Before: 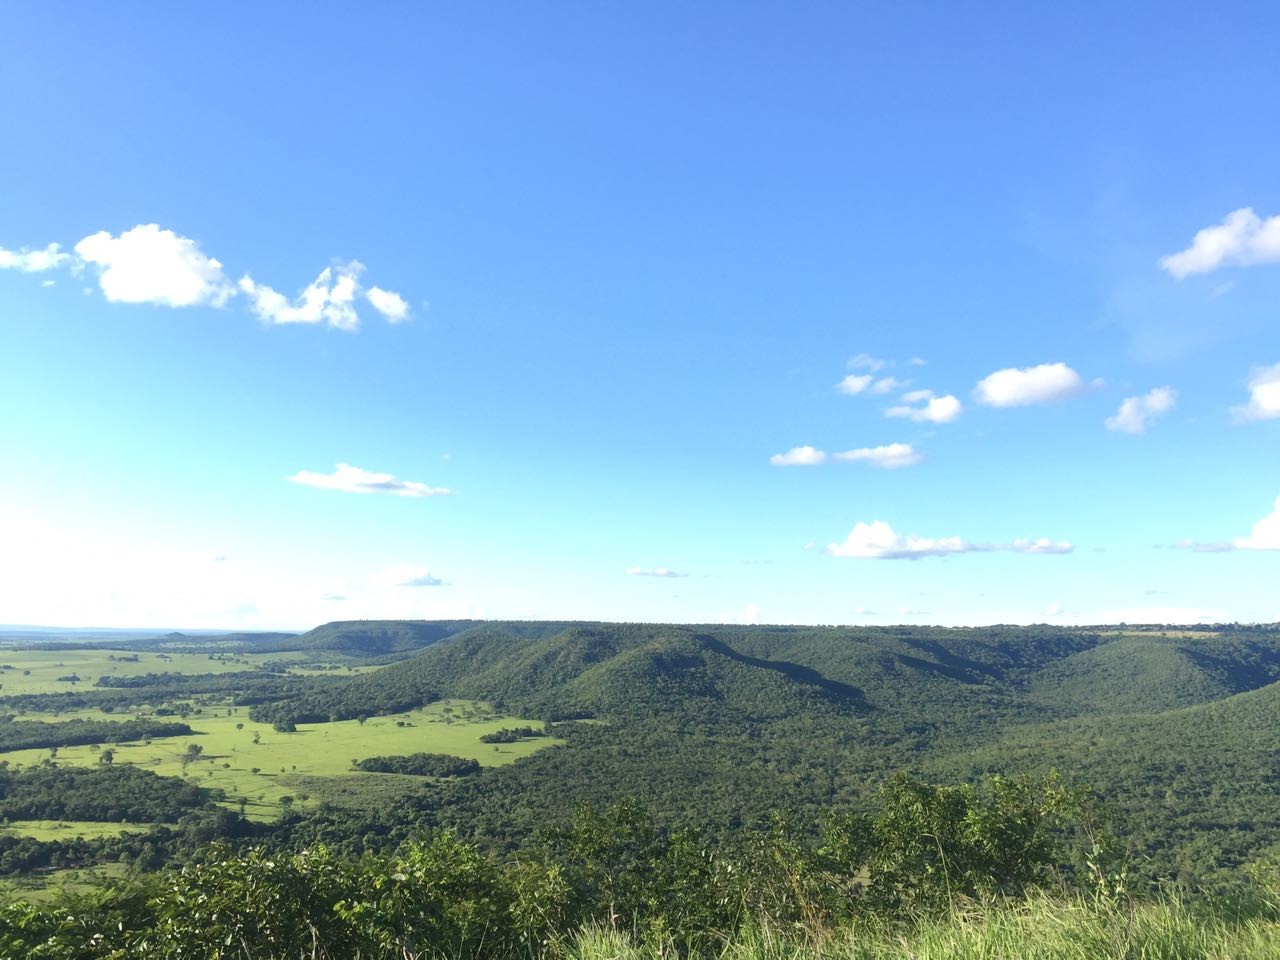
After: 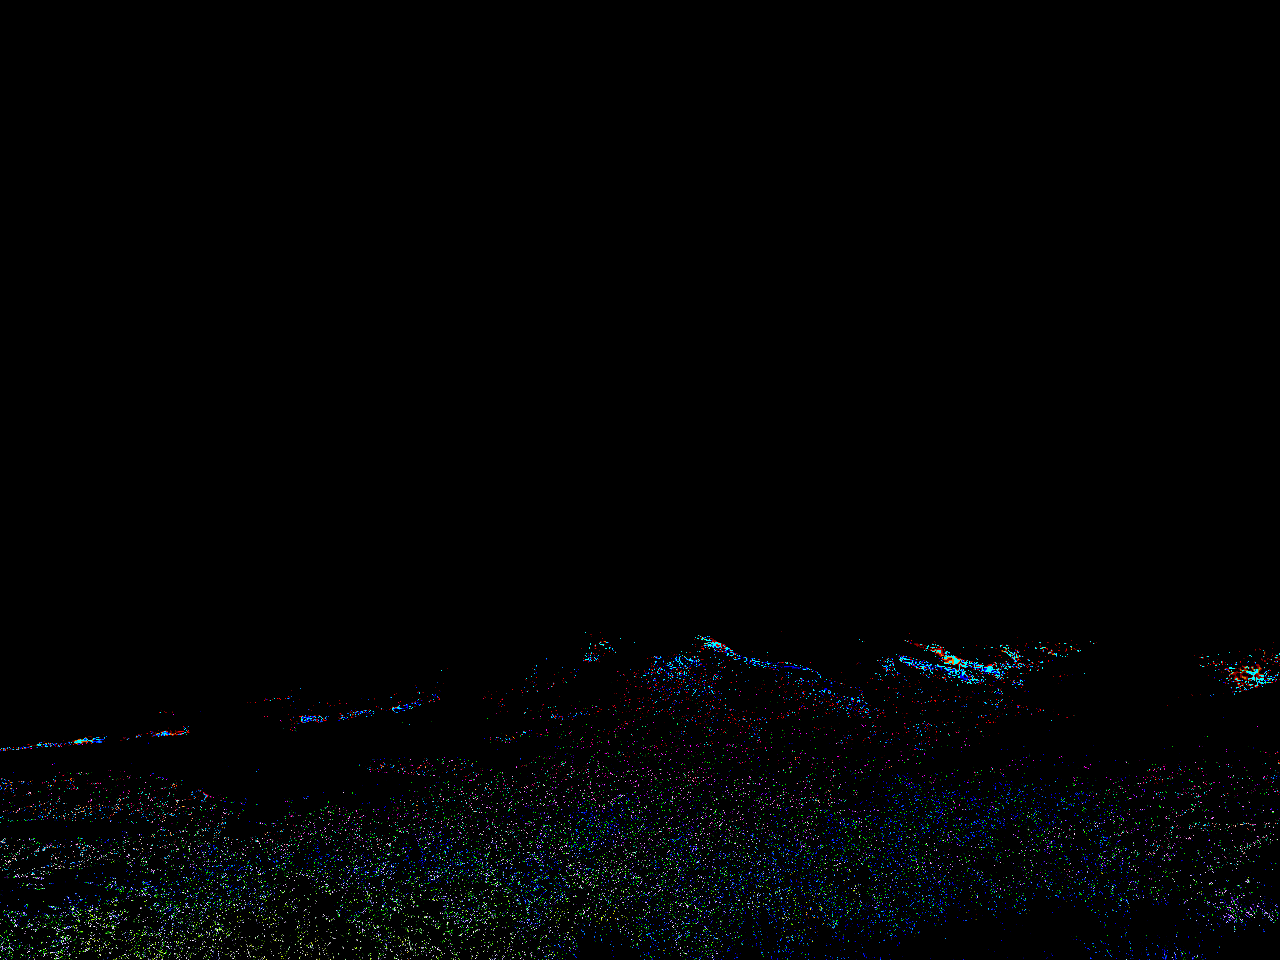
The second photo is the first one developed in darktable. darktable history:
tone equalizer: -8 EV -0.721 EV, -7 EV -0.682 EV, -6 EV -0.636 EV, -5 EV -0.413 EV, -3 EV 0.369 EV, -2 EV 0.6 EV, -1 EV 0.692 EV, +0 EV 0.756 EV
color balance rgb: highlights gain › chroma 1.529%, highlights gain › hue 310.33°, perceptual saturation grading › global saturation 15.134%, perceptual brilliance grading › highlights 47.552%, perceptual brilliance grading › mid-tones 22.358%, perceptual brilliance grading › shadows -5.675%
exposure: black level correction 0, exposure 2.137 EV, compensate highlight preservation false
shadows and highlights: shadows 31.75, highlights -32.41, soften with gaussian
